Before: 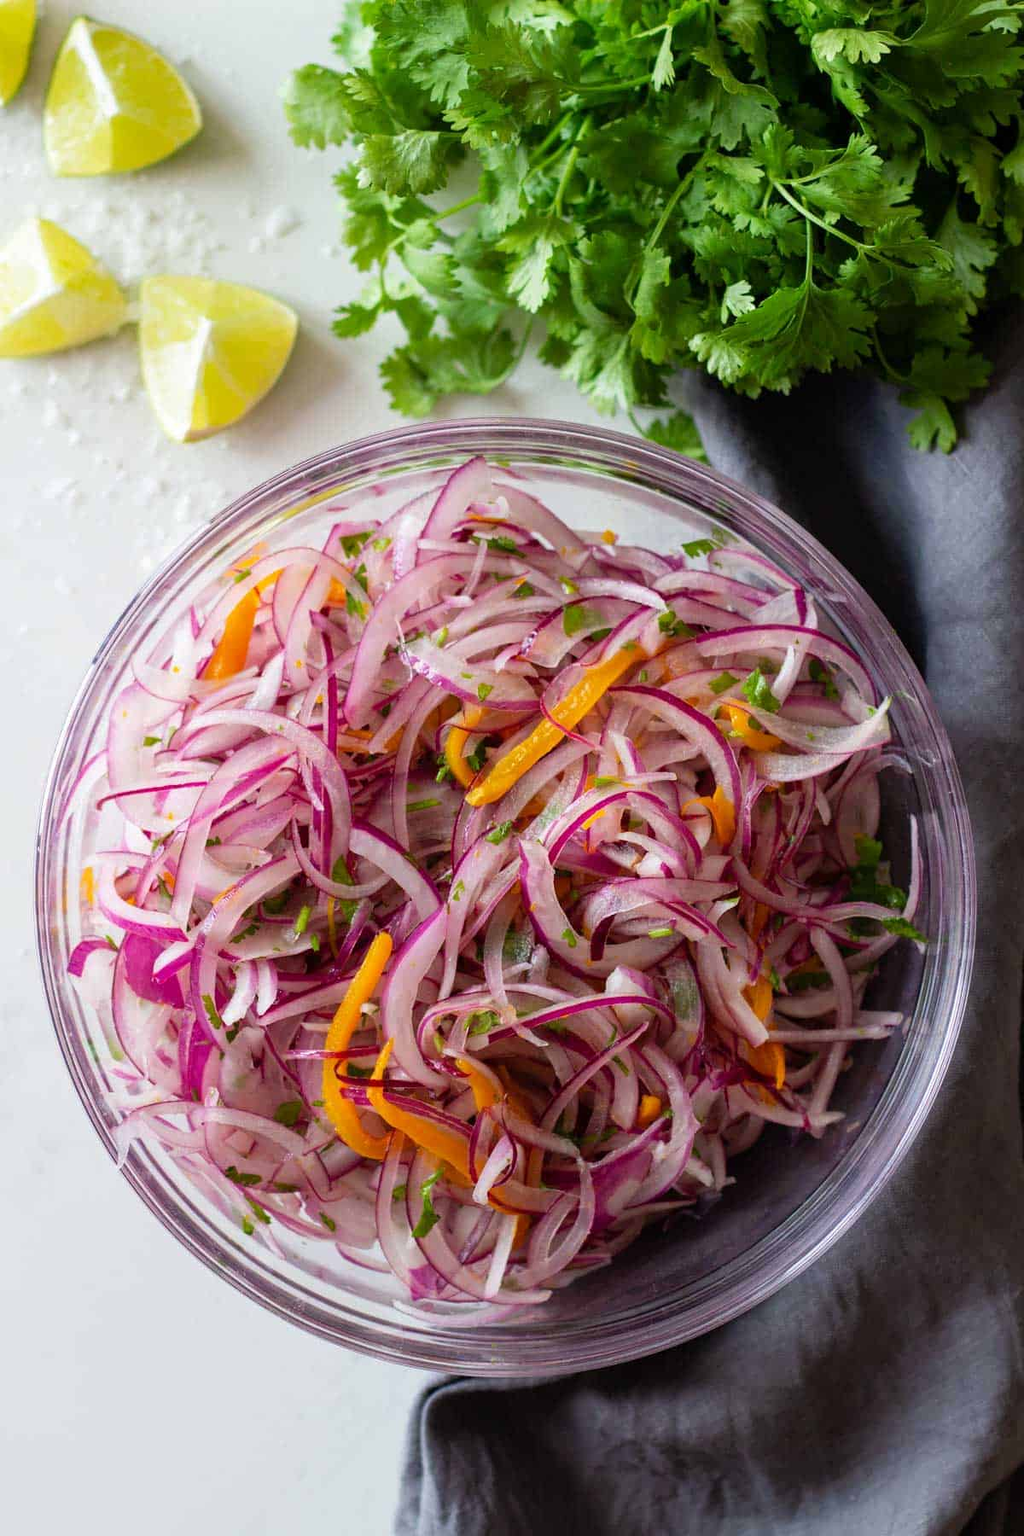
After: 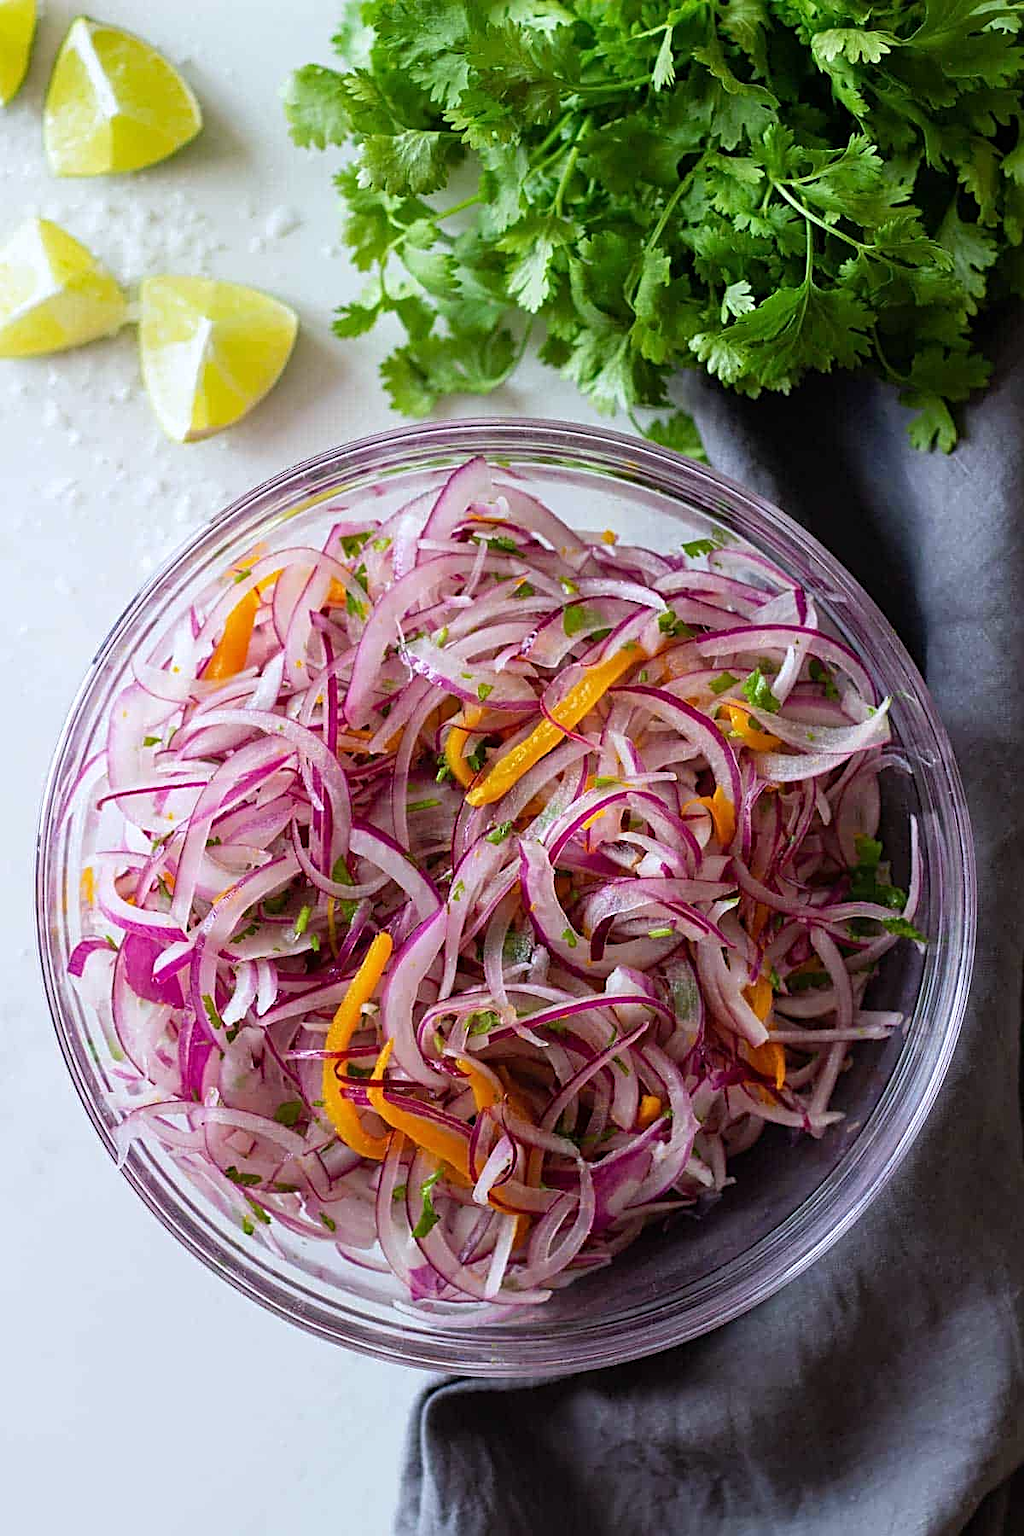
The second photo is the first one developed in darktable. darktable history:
sharpen: radius 2.543, amount 0.636
white balance: red 0.974, blue 1.044
